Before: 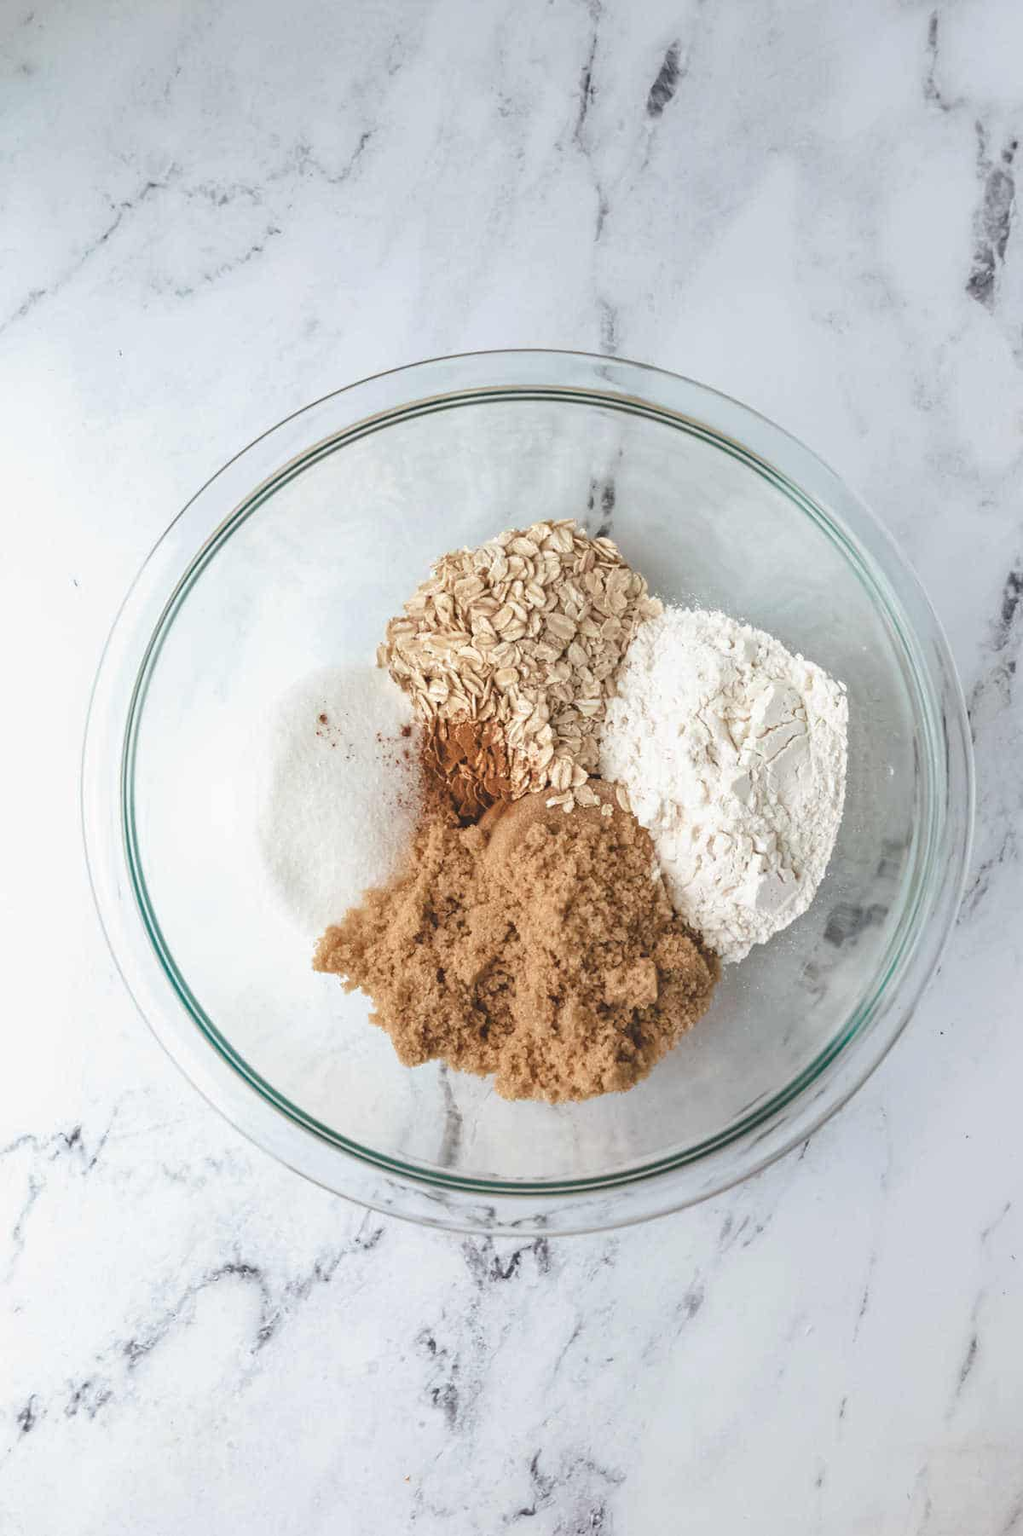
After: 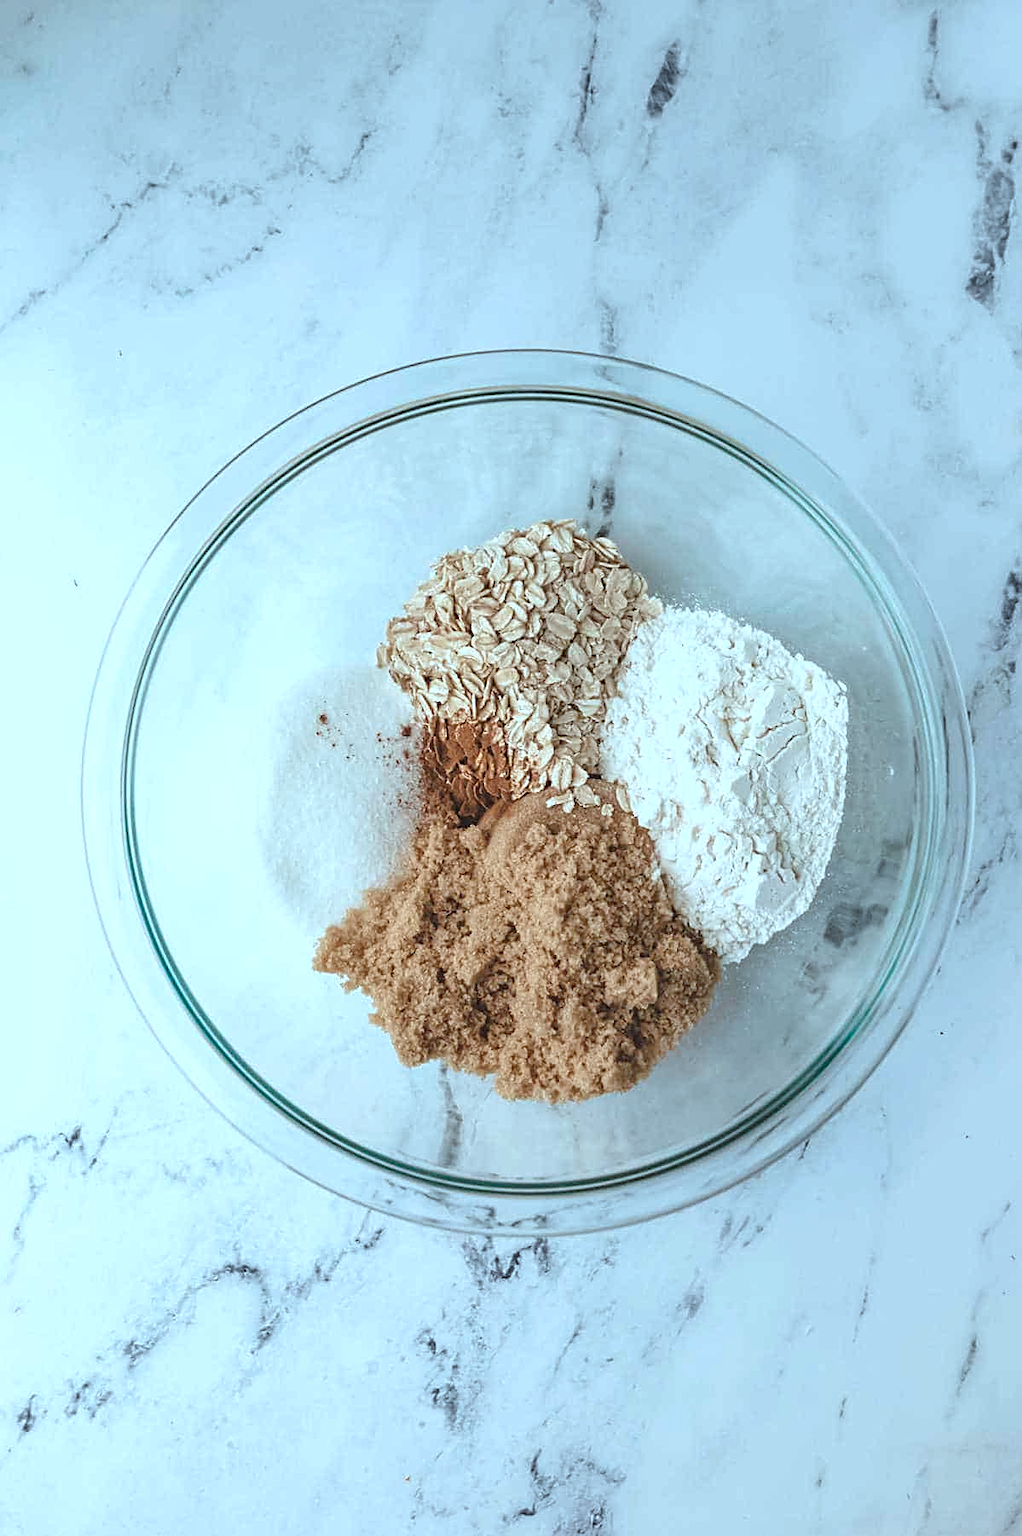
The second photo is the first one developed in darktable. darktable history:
color correction: highlights a* -11.35, highlights b* -15.53
sharpen: on, module defaults
local contrast: highlights 105%, shadows 103%, detail 119%, midtone range 0.2
